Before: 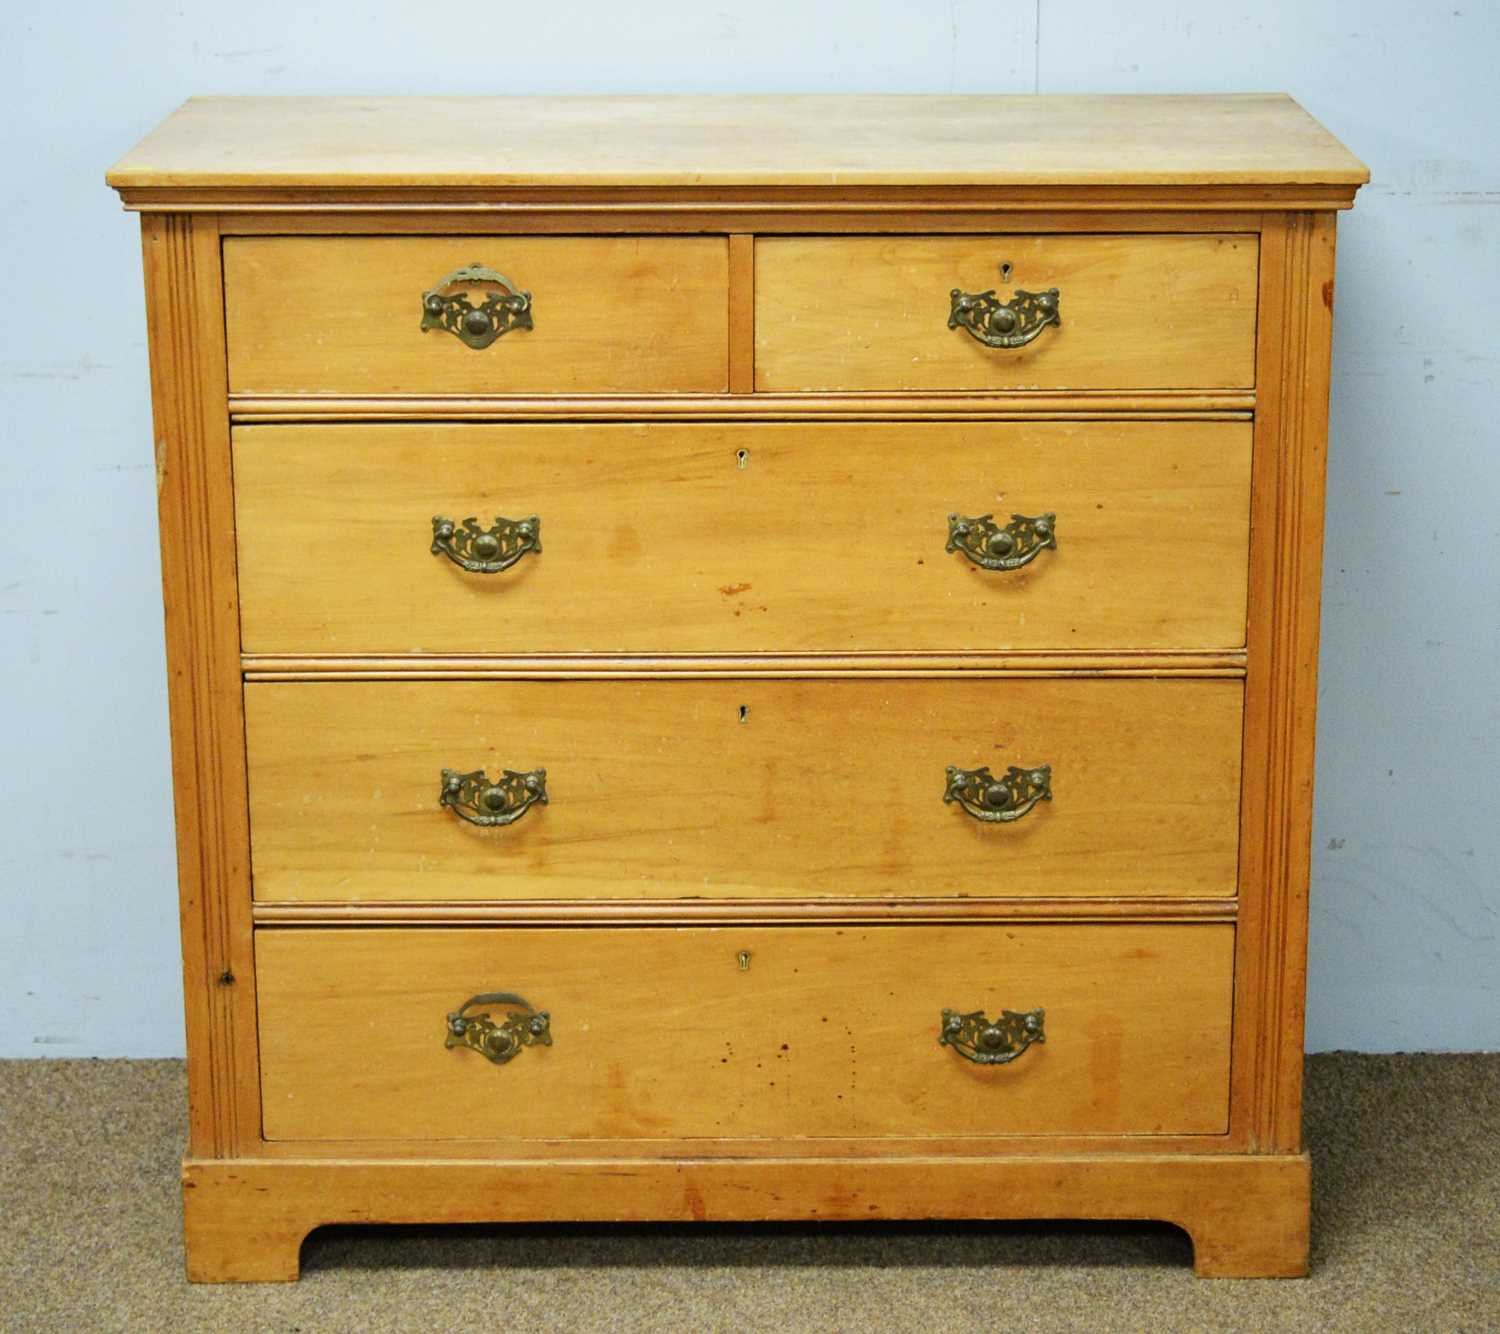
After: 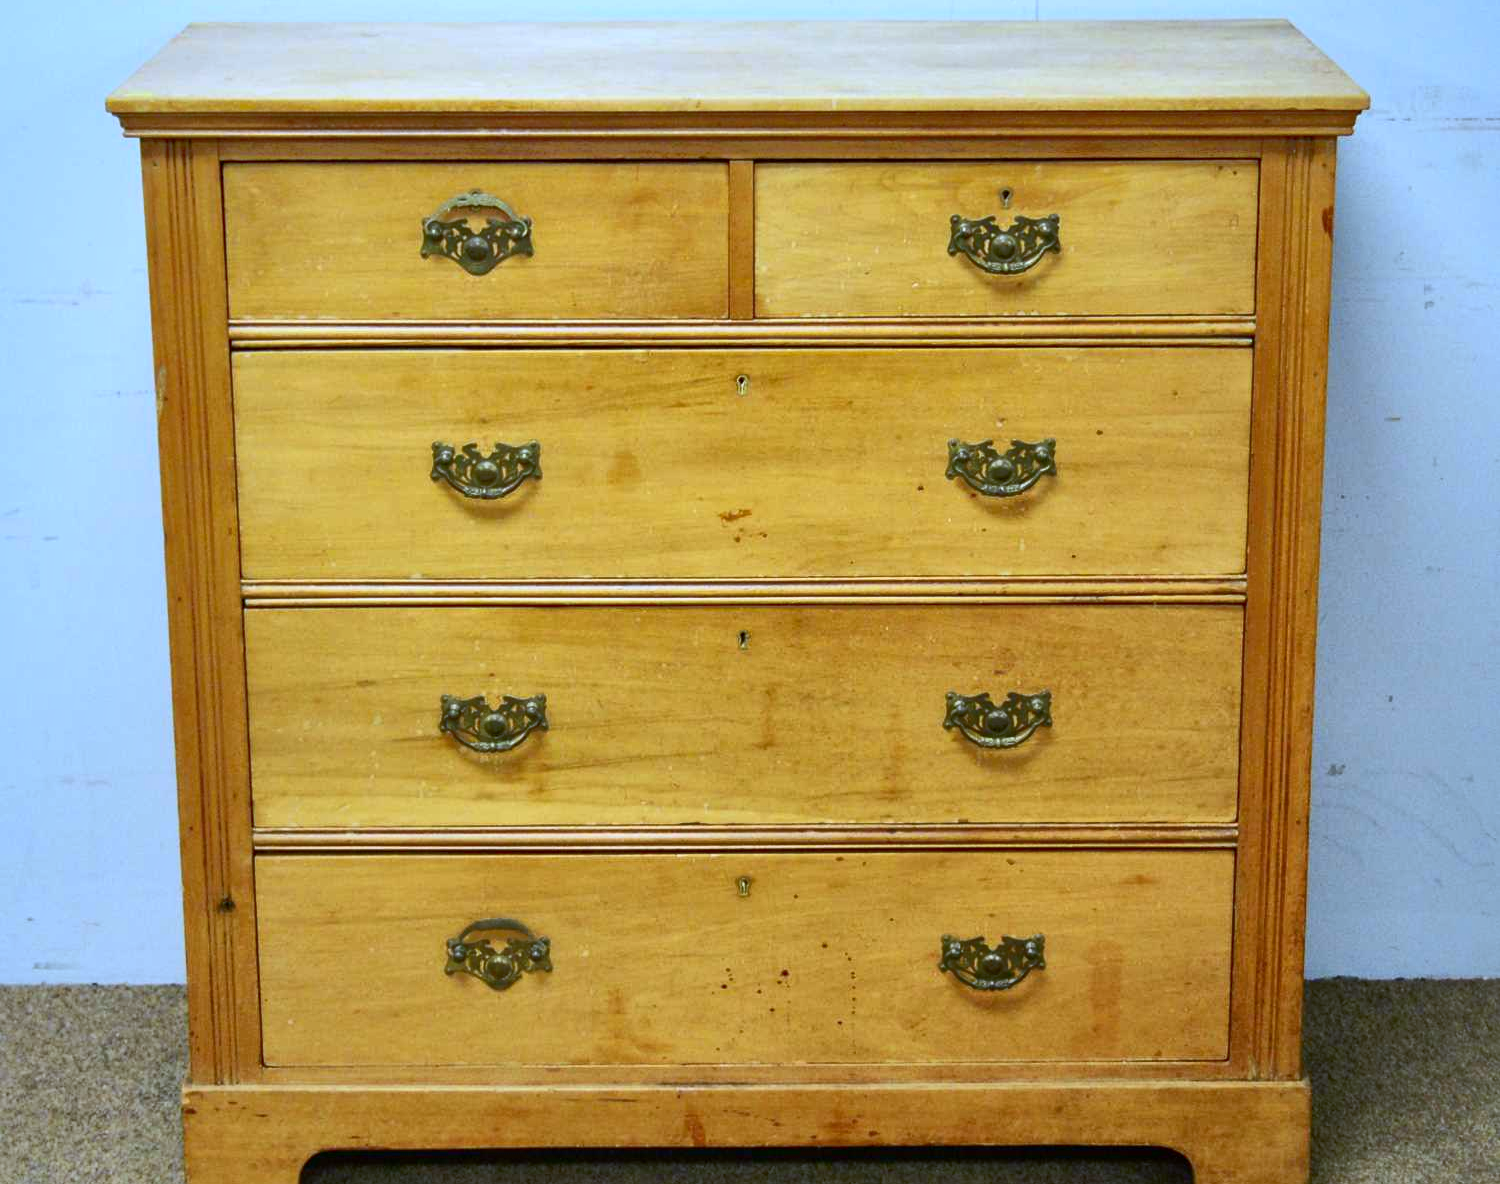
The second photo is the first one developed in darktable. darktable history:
contrast brightness saturation: contrast 0.28
crop and rotate: top 5.609%, bottom 5.609%
shadows and highlights: shadows 60, highlights -60
white balance: red 0.948, green 1.02, blue 1.176
